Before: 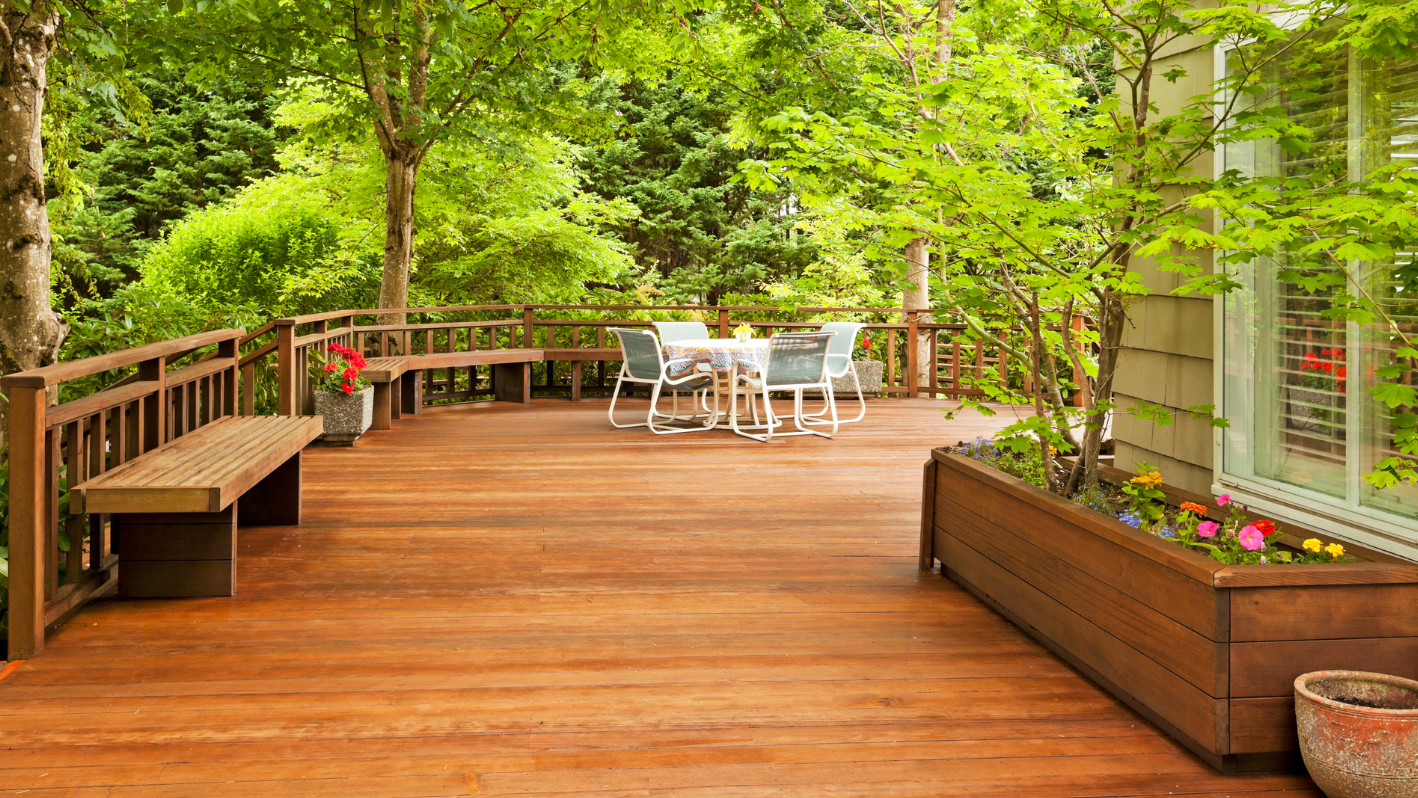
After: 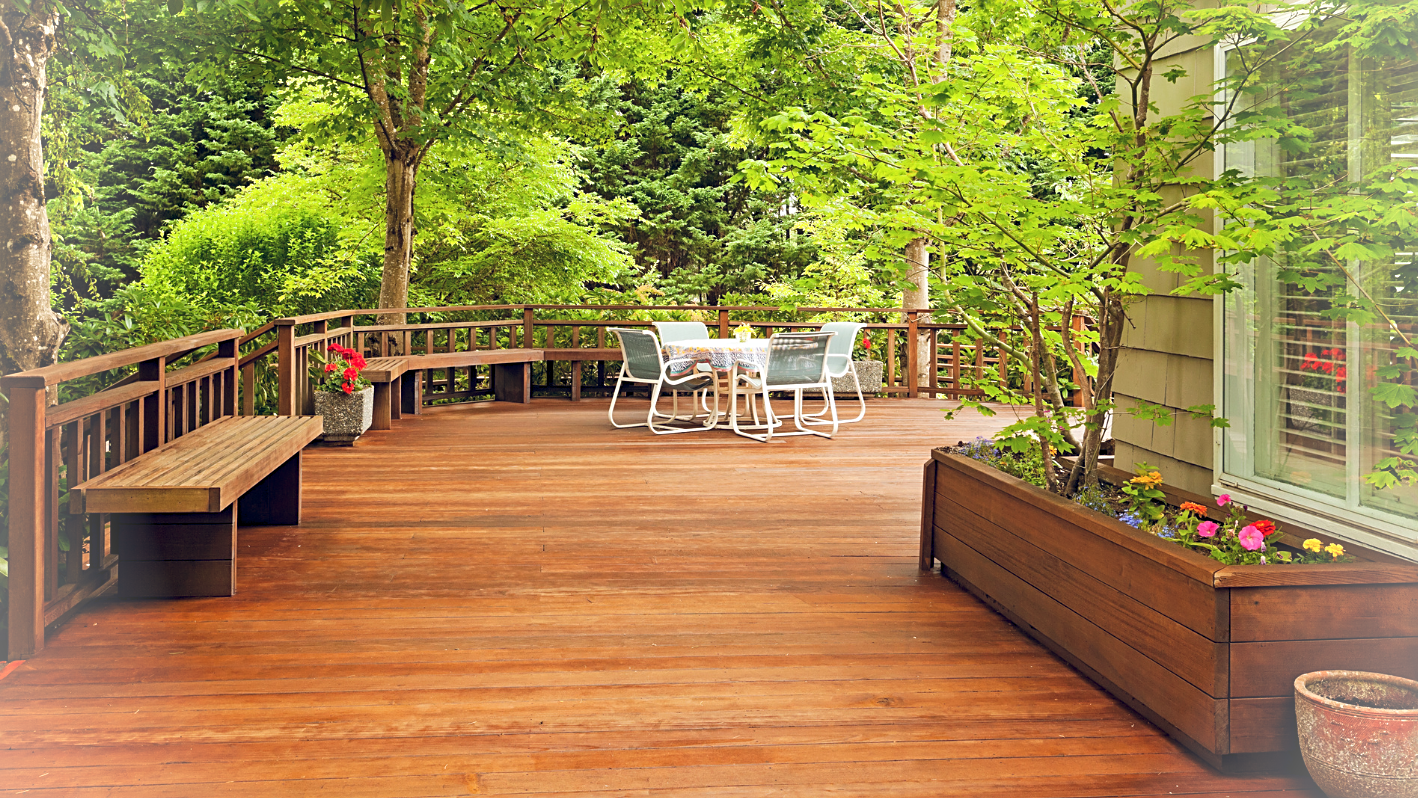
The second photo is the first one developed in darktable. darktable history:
vignetting: brightness 0.291, saturation 0.003, unbound false
color balance rgb: global offset › chroma 0.143%, global offset › hue 253.11°, perceptual saturation grading › global saturation 0.789%
sharpen: on, module defaults
